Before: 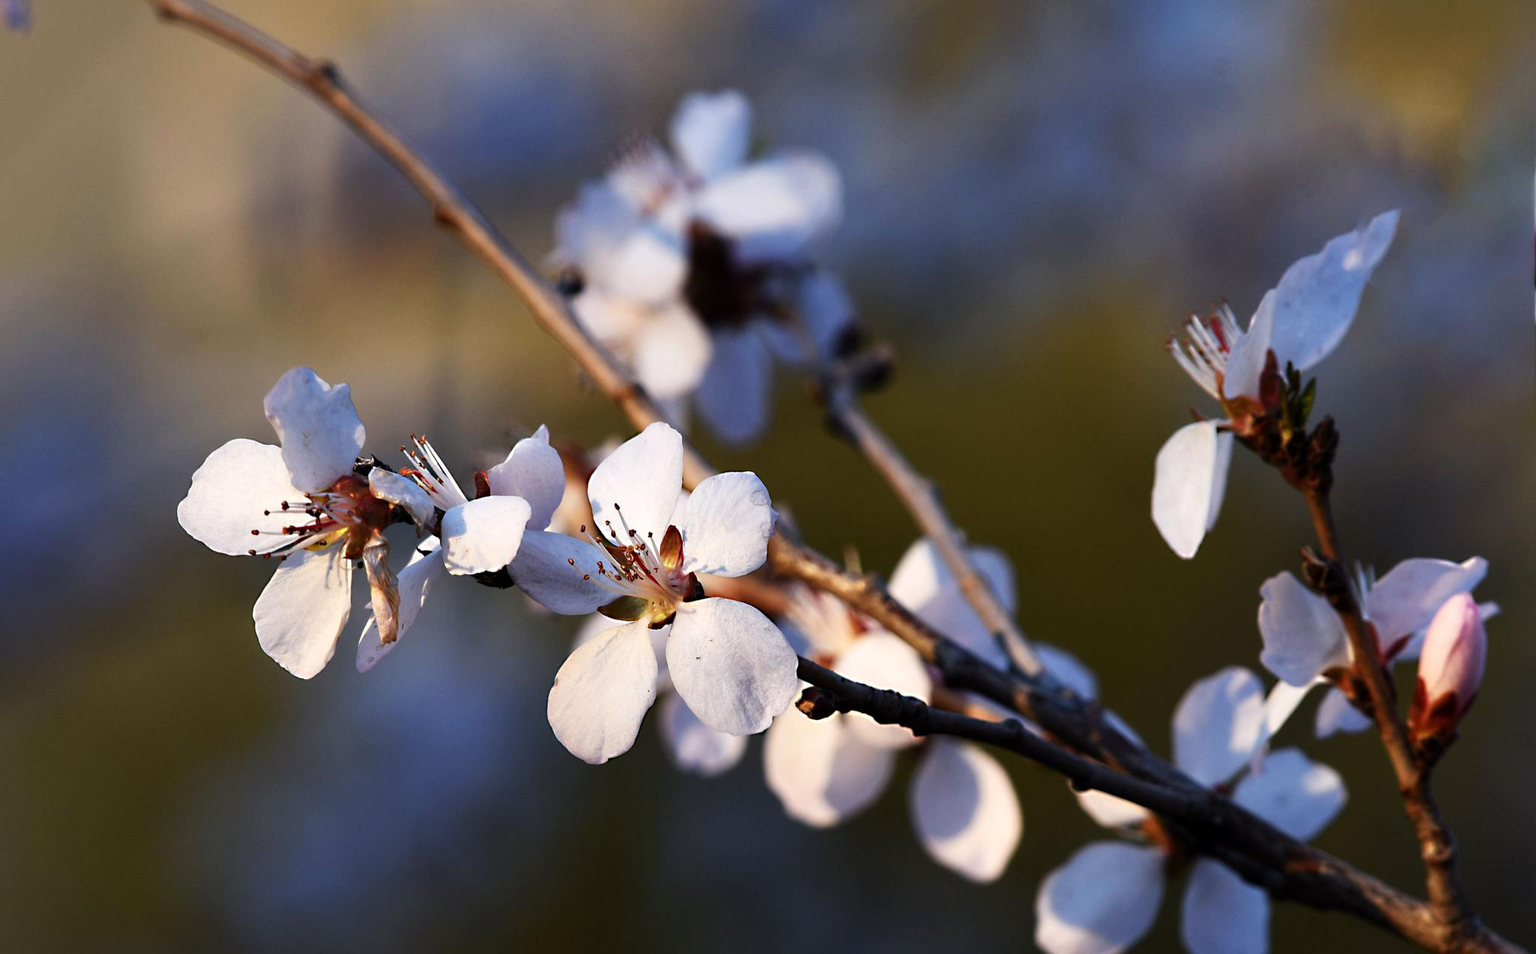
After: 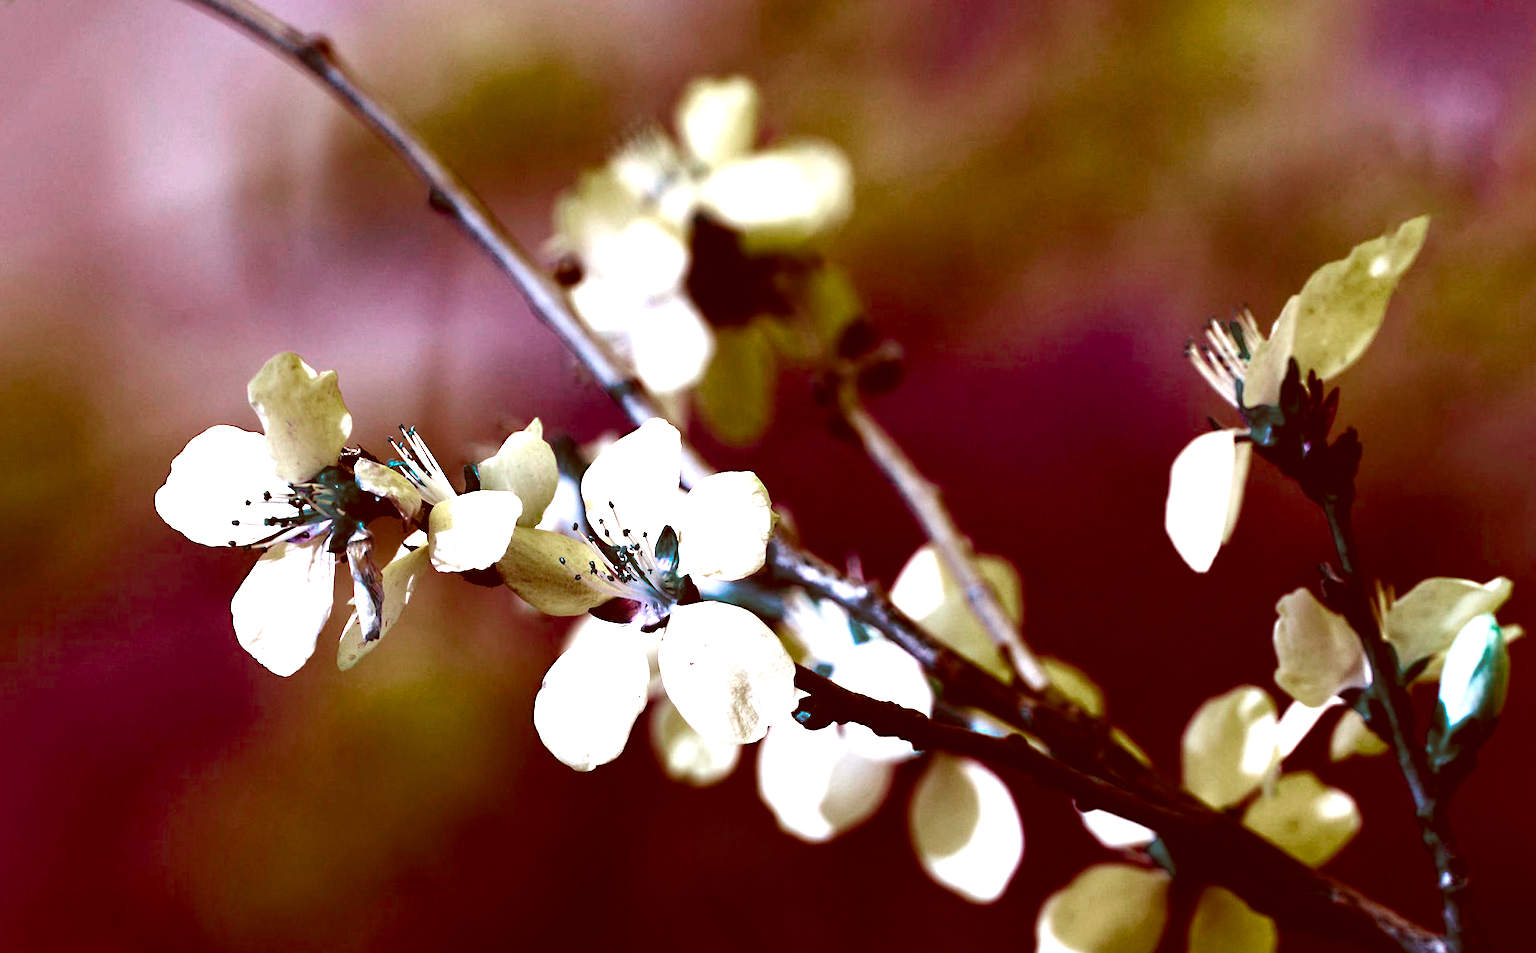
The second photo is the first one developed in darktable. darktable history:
color correction: highlights a* 9.14, highlights b* 8.65, shadows a* 39.33, shadows b* 39.62, saturation 0.792
exposure: exposure 0.508 EV, compensate exposure bias true, compensate highlight preservation false
color balance rgb: shadows lift › chroma 9.859%, shadows lift › hue 47.3°, perceptual saturation grading › global saturation 20%, perceptual saturation grading › highlights -25.687%, perceptual saturation grading › shadows 50.533%, hue shift -148.61°, contrast 34.738%, saturation formula JzAzBz (2021)
crop and rotate: angle -1.32°
